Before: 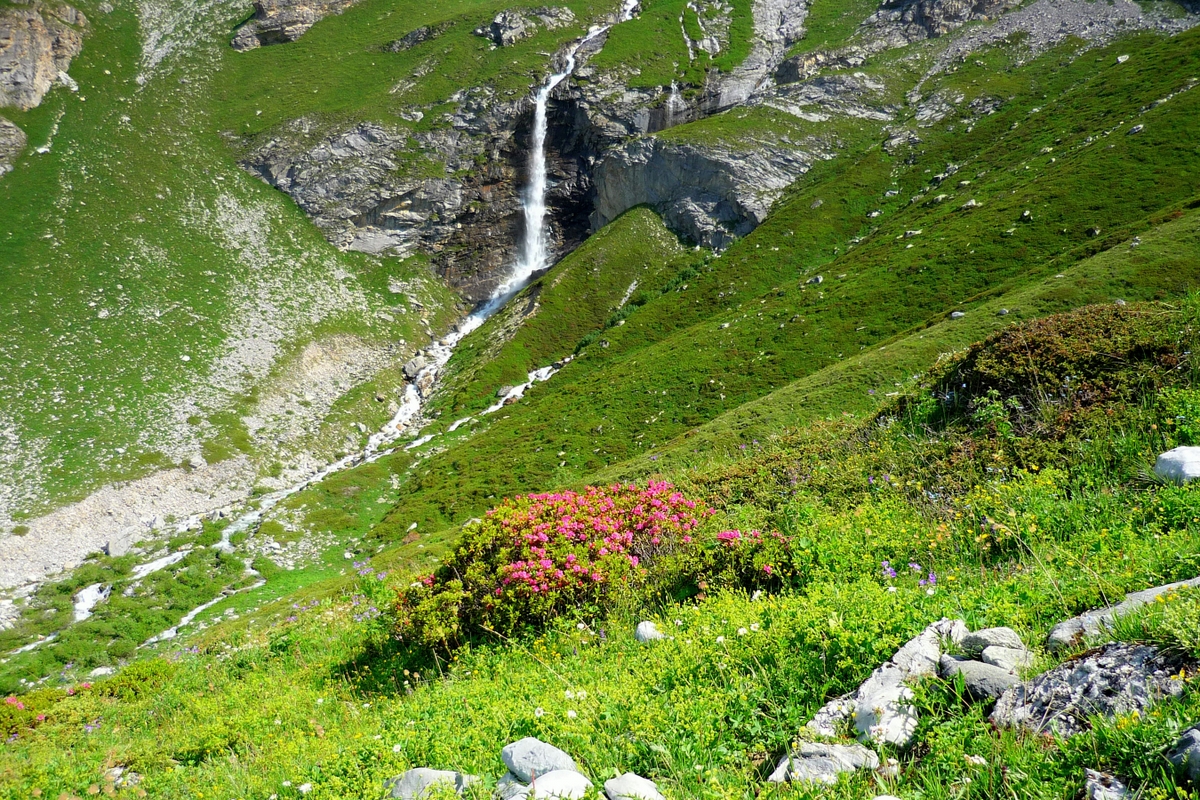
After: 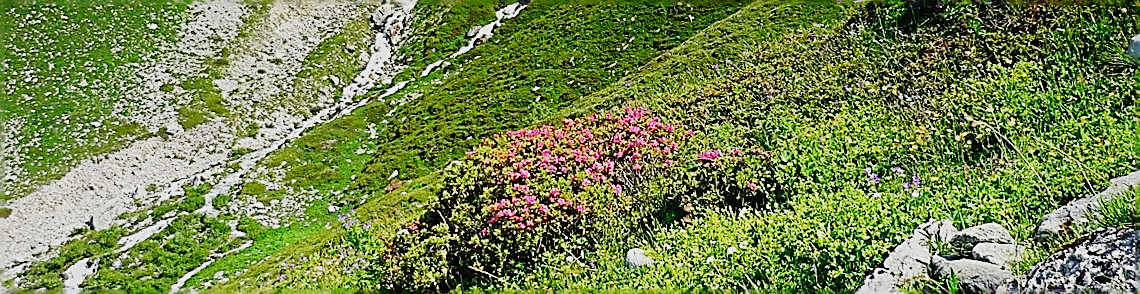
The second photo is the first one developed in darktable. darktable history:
shadows and highlights: shadows -88.03, highlights -35.45, shadows color adjustment 99.15%, highlights color adjustment 0%, soften with gaussian
crop: top 45.551%, bottom 12.262%
rotate and perspective: rotation -5°, crop left 0.05, crop right 0.952, crop top 0.11, crop bottom 0.89
exposure: black level correction -0.014, exposure -0.193 EV, compensate highlight preservation false
sigmoid: contrast 1.8, skew -0.2, preserve hue 0%, red attenuation 0.1, red rotation 0.035, green attenuation 0.1, green rotation -0.017, blue attenuation 0.15, blue rotation -0.052, base primaries Rec2020
sharpen: amount 2
